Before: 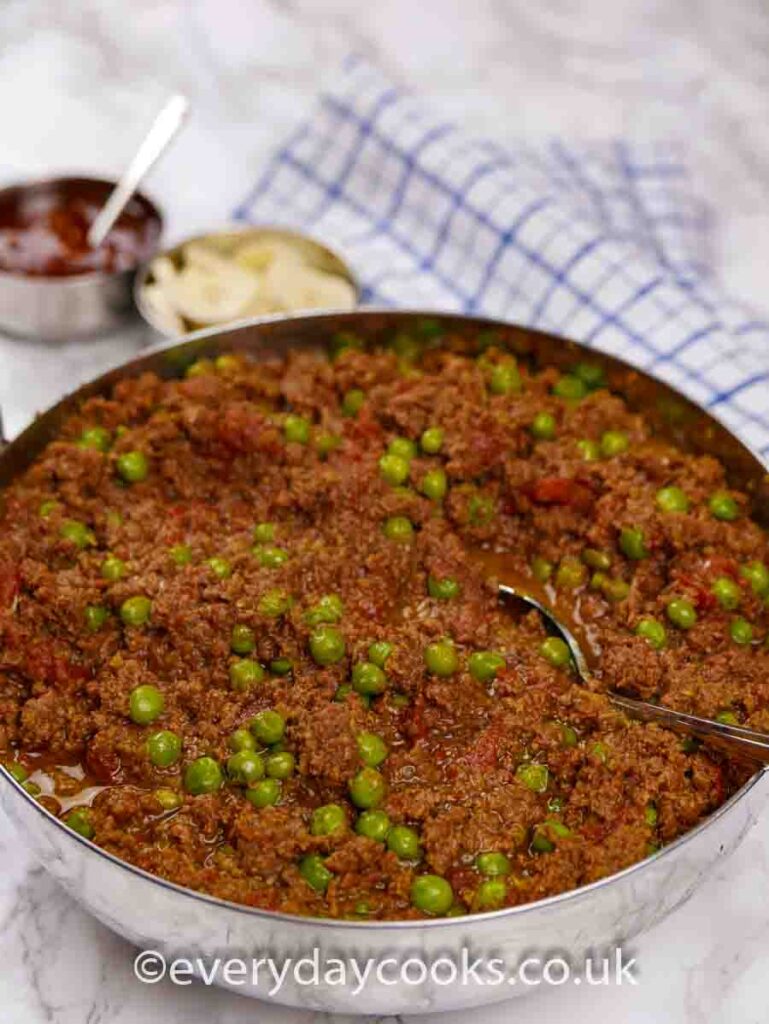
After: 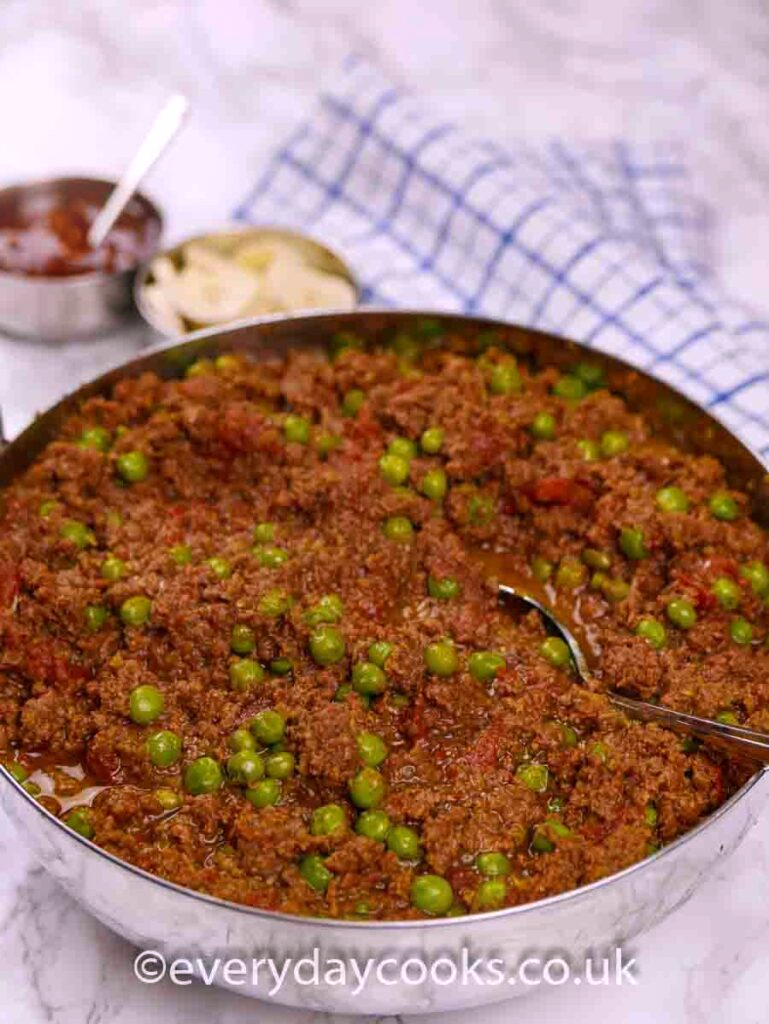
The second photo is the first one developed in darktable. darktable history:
bloom: size 13.65%, threshold 98.39%, strength 4.82%
white balance: red 1.05, blue 1.072
